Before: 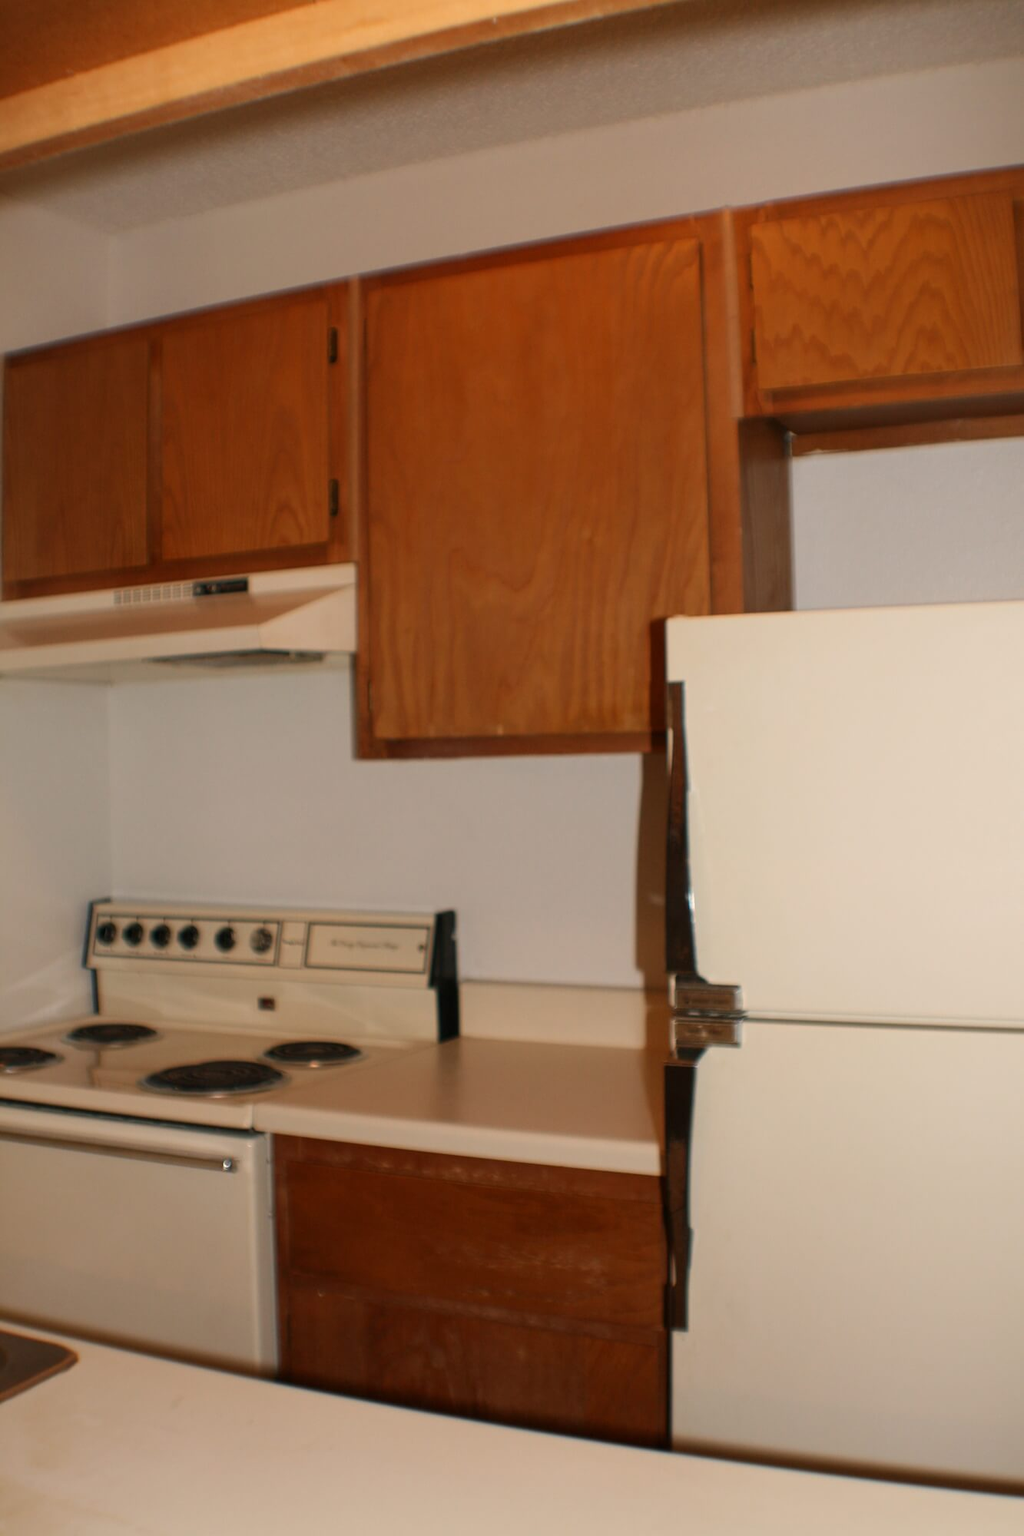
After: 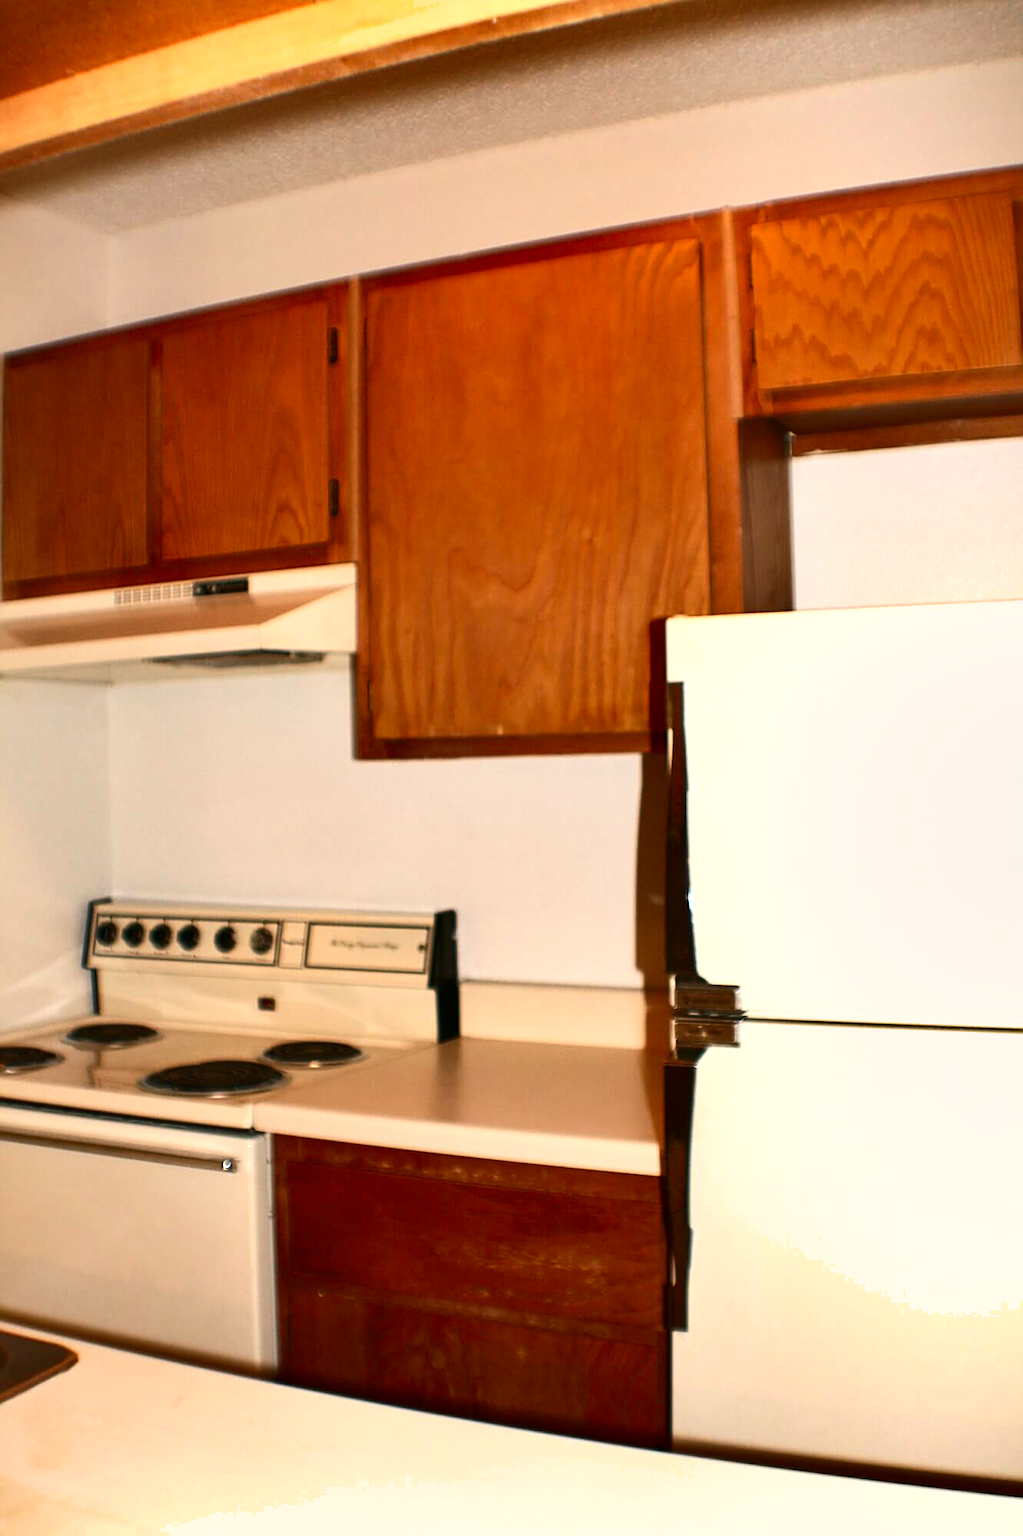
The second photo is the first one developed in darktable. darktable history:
exposure: exposure 1.137 EV, compensate highlight preservation false
contrast brightness saturation: contrast 0.2, brightness -0.11, saturation 0.1
shadows and highlights: soften with gaussian
sharpen: on, module defaults
